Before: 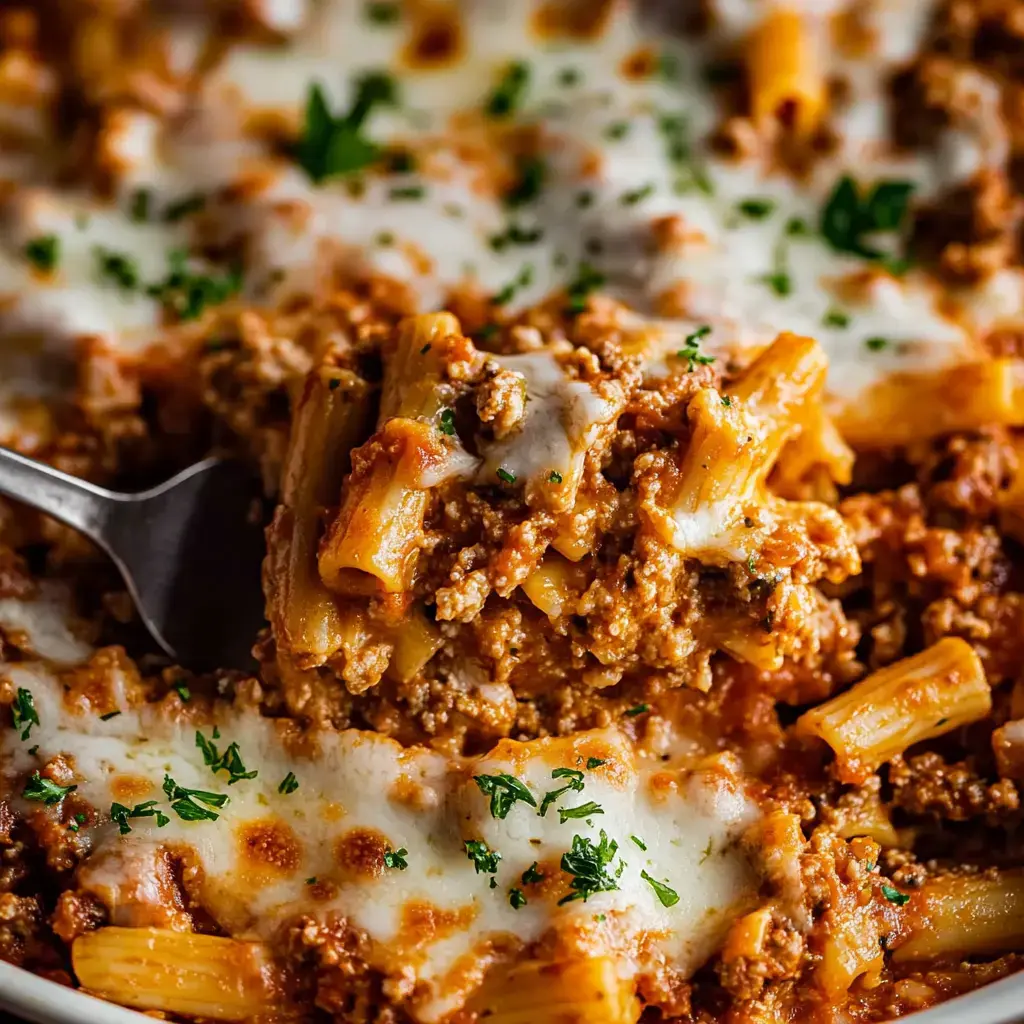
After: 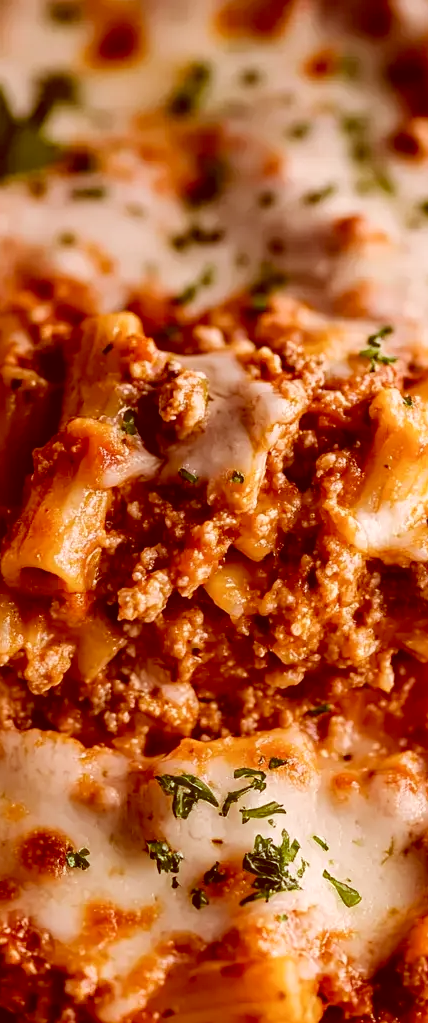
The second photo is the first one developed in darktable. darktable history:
crop: left 31.065%, right 27.042%
color correction: highlights a* 9.07, highlights b* 9.02, shadows a* 39.2, shadows b* 39.82, saturation 0.795
